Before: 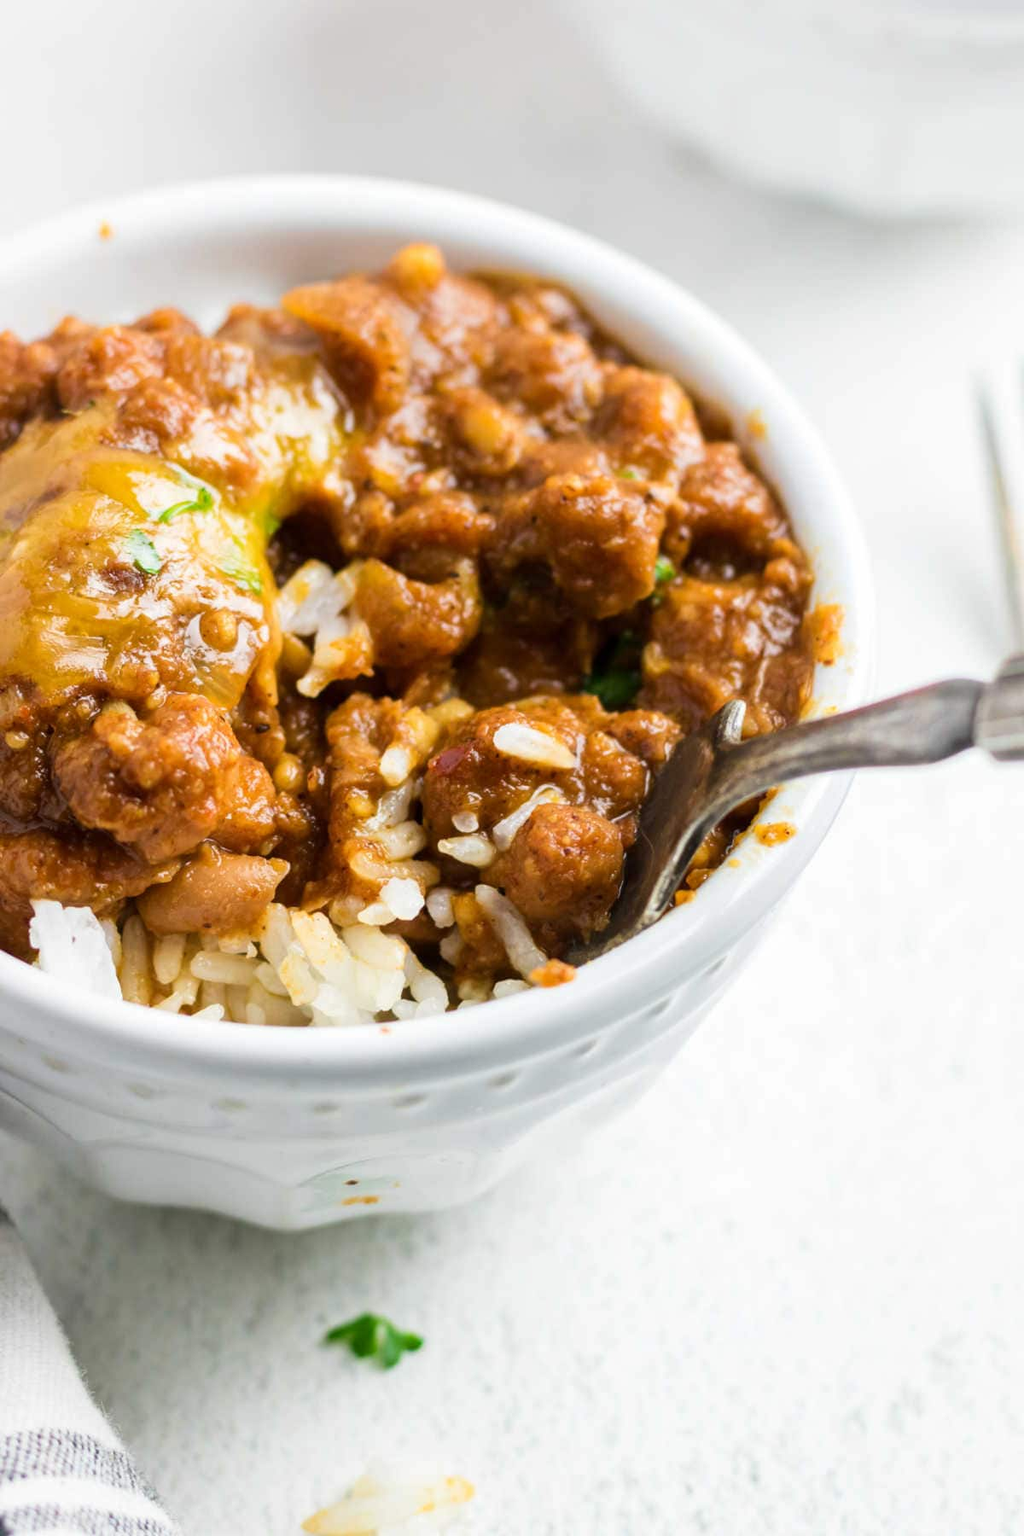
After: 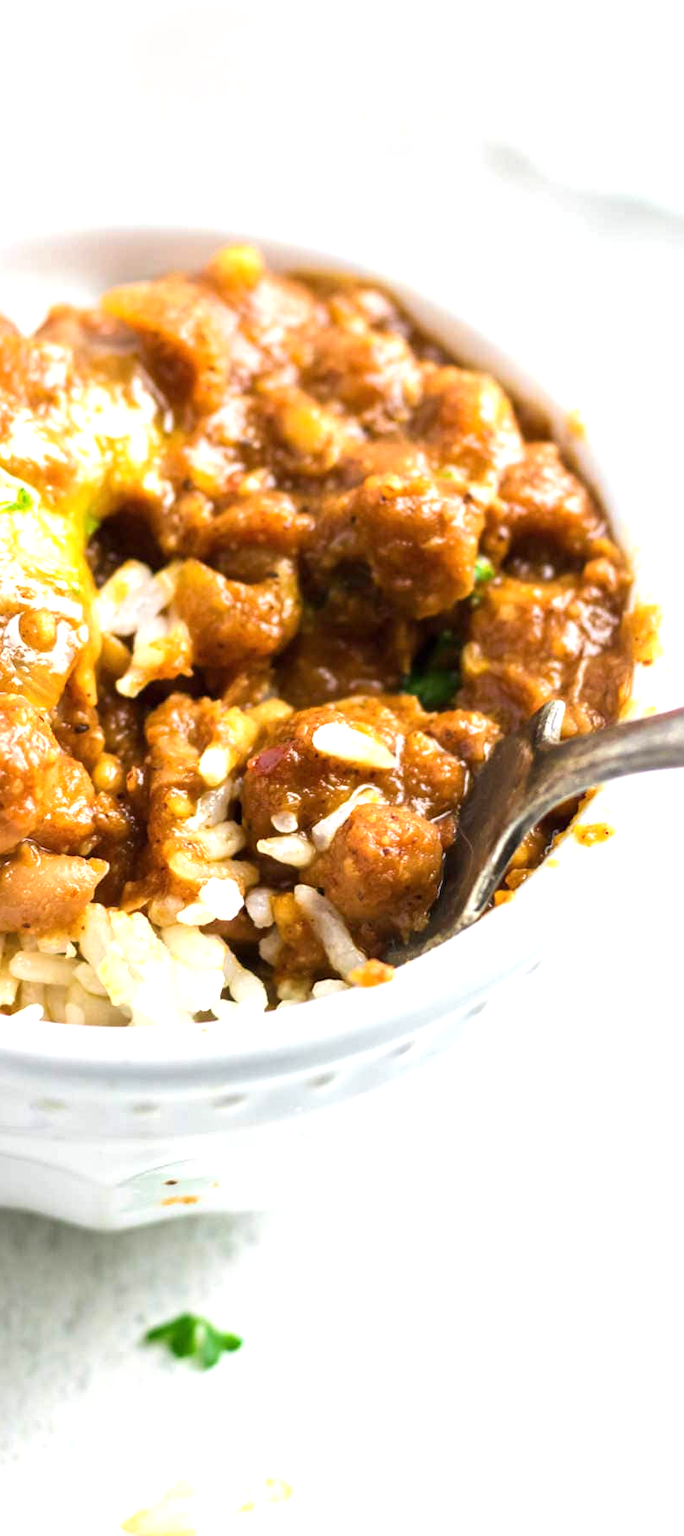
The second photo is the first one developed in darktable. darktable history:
tone equalizer: on, module defaults
crop and rotate: left 17.732%, right 15.423%
exposure: black level correction 0, exposure 0.7 EV, compensate exposure bias true, compensate highlight preservation false
